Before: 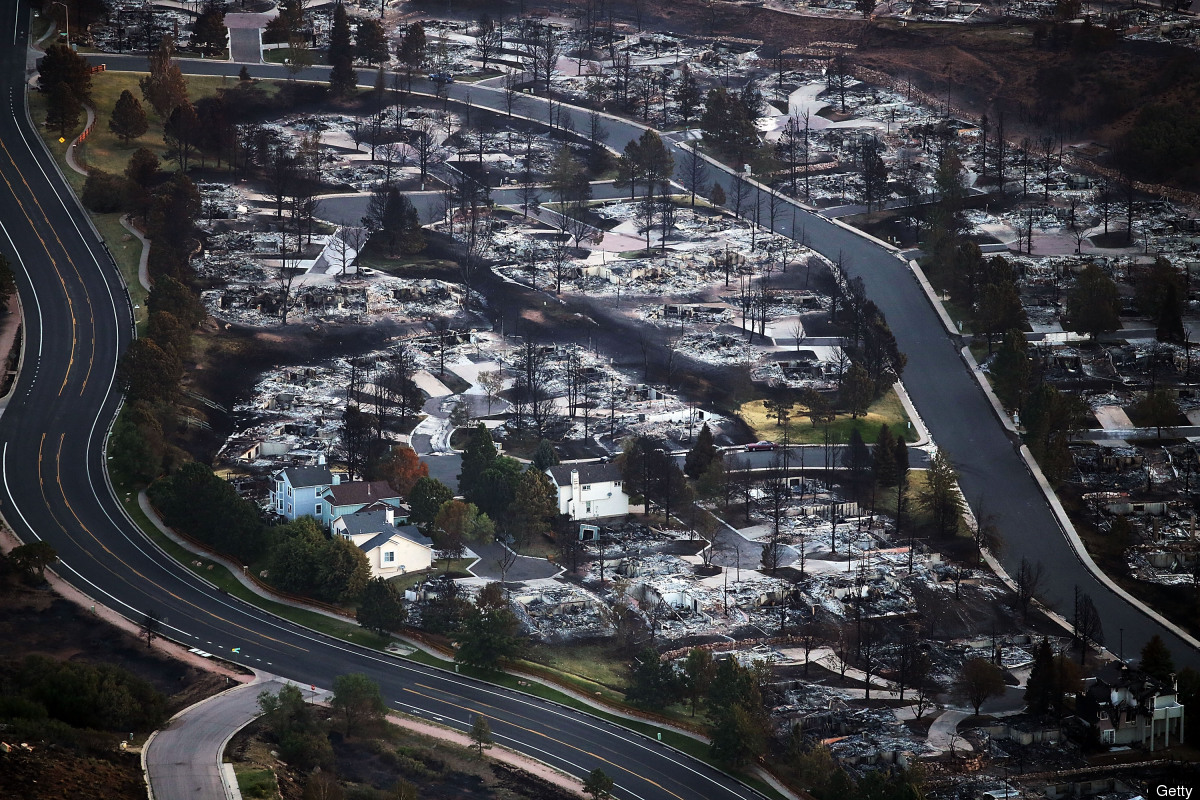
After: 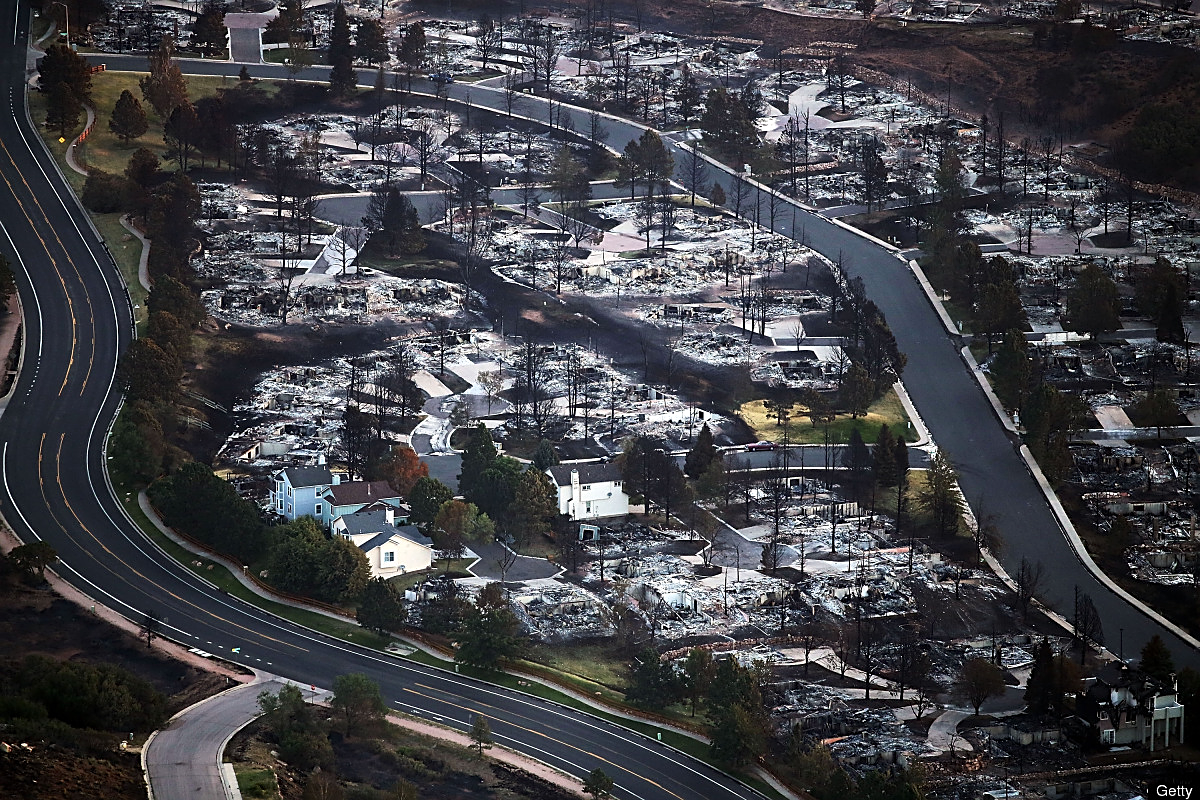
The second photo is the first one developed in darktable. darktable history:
sharpen: on, module defaults
exposure: exposure 0.081 EV, compensate highlight preservation false
